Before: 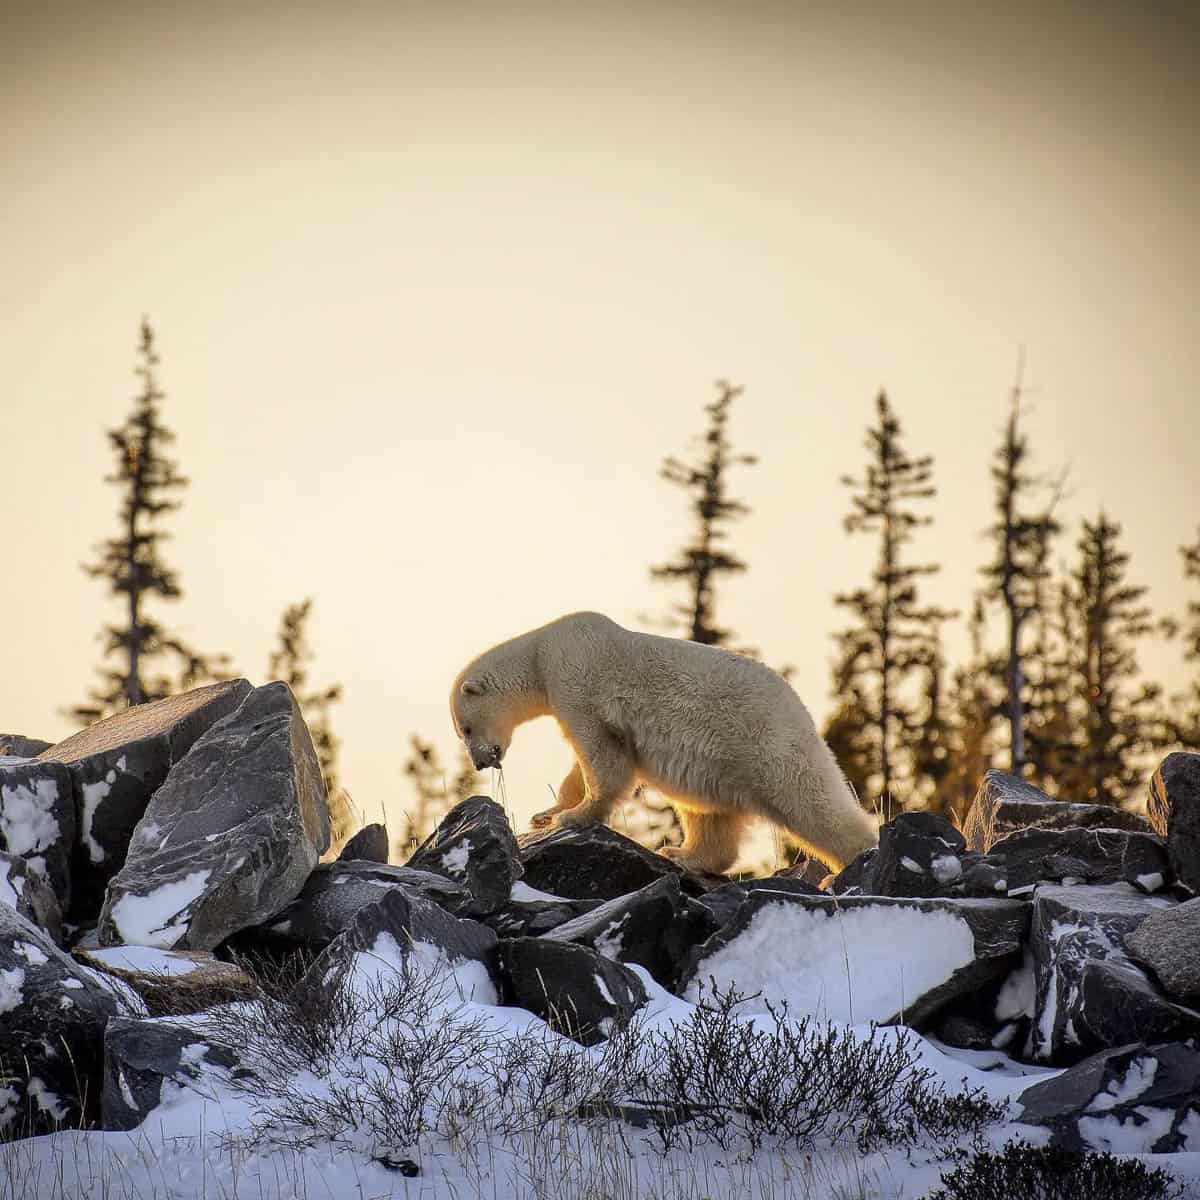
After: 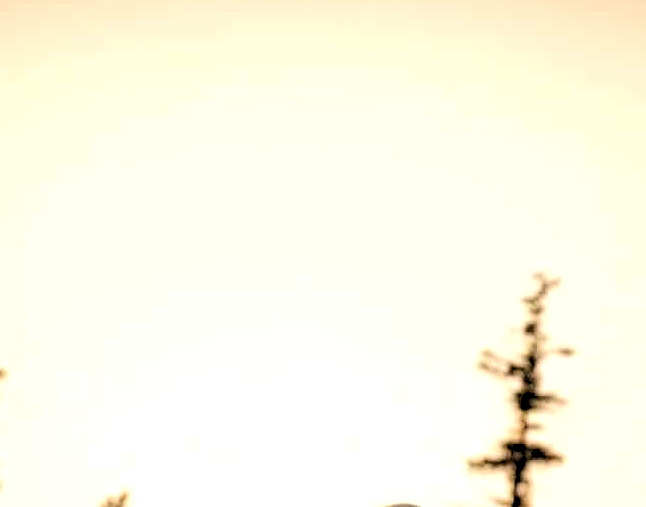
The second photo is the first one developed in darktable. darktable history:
crop: left 15.306%, top 9.065%, right 30.789%, bottom 48.638%
rgb levels: levels [[0.029, 0.461, 0.922], [0, 0.5, 1], [0, 0.5, 1]]
contrast brightness saturation: contrast 0.08, saturation 0.02
tone equalizer: -8 EV -0.417 EV, -7 EV -0.389 EV, -6 EV -0.333 EV, -5 EV -0.222 EV, -3 EV 0.222 EV, -2 EV 0.333 EV, -1 EV 0.389 EV, +0 EV 0.417 EV, edges refinement/feathering 500, mask exposure compensation -1.57 EV, preserve details no
